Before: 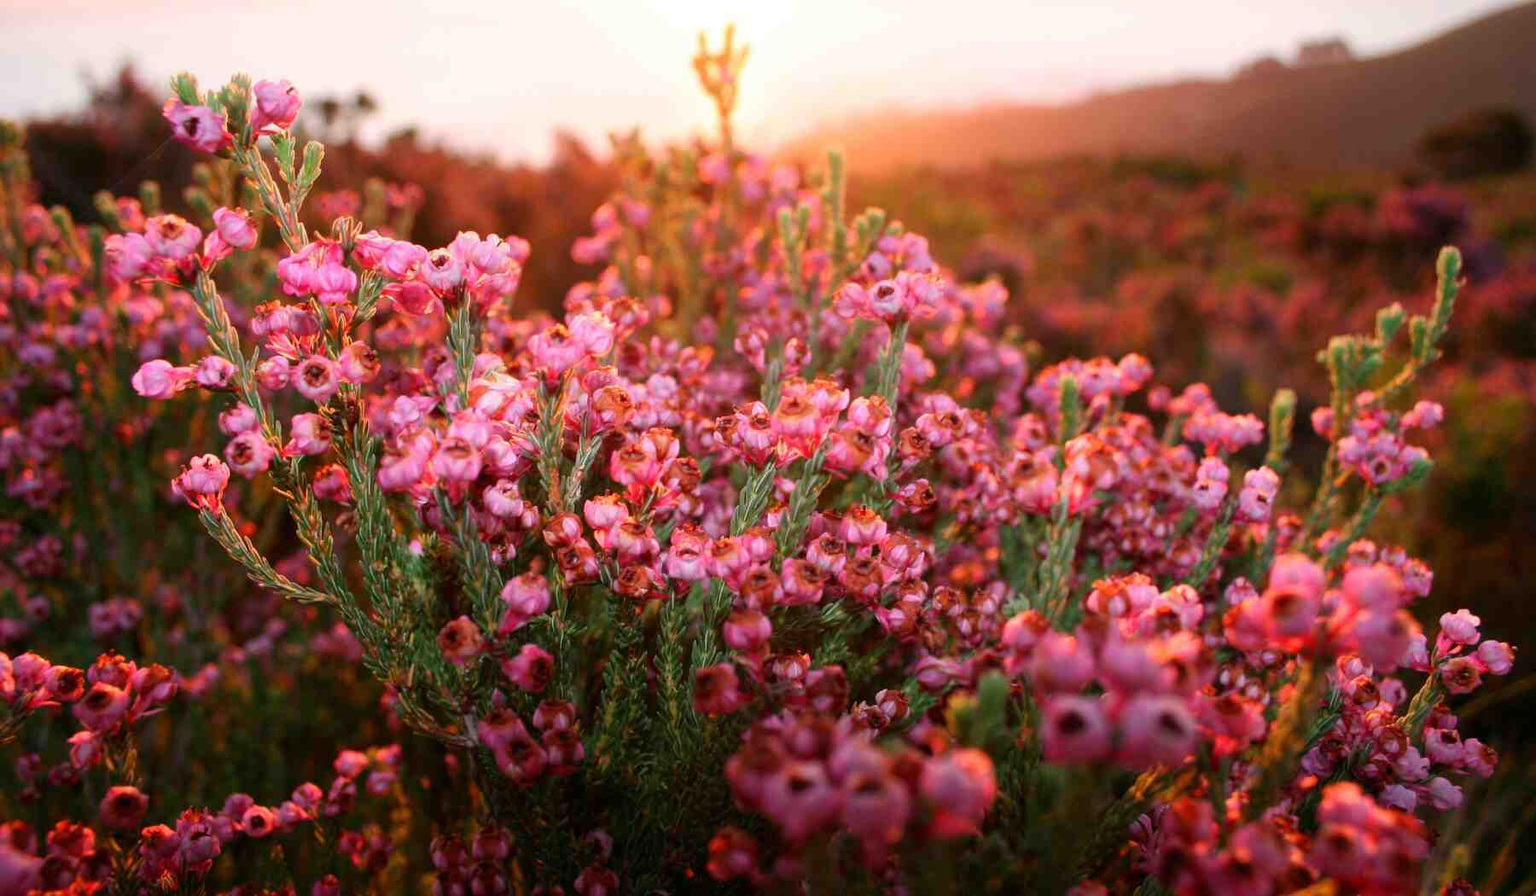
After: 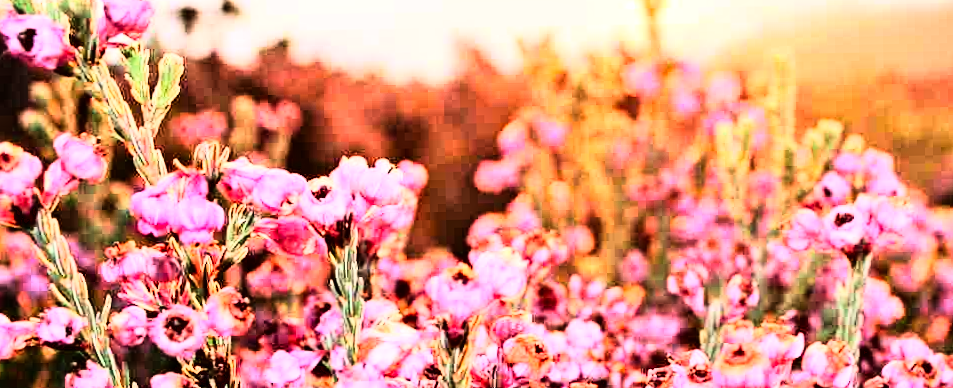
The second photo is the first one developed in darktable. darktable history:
contrast equalizer: octaves 7, y [[0.5, 0.542, 0.583, 0.625, 0.667, 0.708], [0.5 ×6], [0.5 ×6], [0 ×6], [0 ×6]]
rotate and perspective: rotation -1°, crop left 0.011, crop right 0.989, crop top 0.025, crop bottom 0.975
rgb curve: curves: ch0 [(0, 0) (0.21, 0.15) (0.24, 0.21) (0.5, 0.75) (0.75, 0.96) (0.89, 0.99) (1, 1)]; ch1 [(0, 0.02) (0.21, 0.13) (0.25, 0.2) (0.5, 0.67) (0.75, 0.9) (0.89, 0.97) (1, 1)]; ch2 [(0, 0.02) (0.21, 0.13) (0.25, 0.2) (0.5, 0.67) (0.75, 0.9) (0.89, 0.97) (1, 1)], compensate middle gray true
exposure: exposure 0.127 EV, compensate highlight preservation false
crop: left 10.121%, top 10.631%, right 36.218%, bottom 51.526%
